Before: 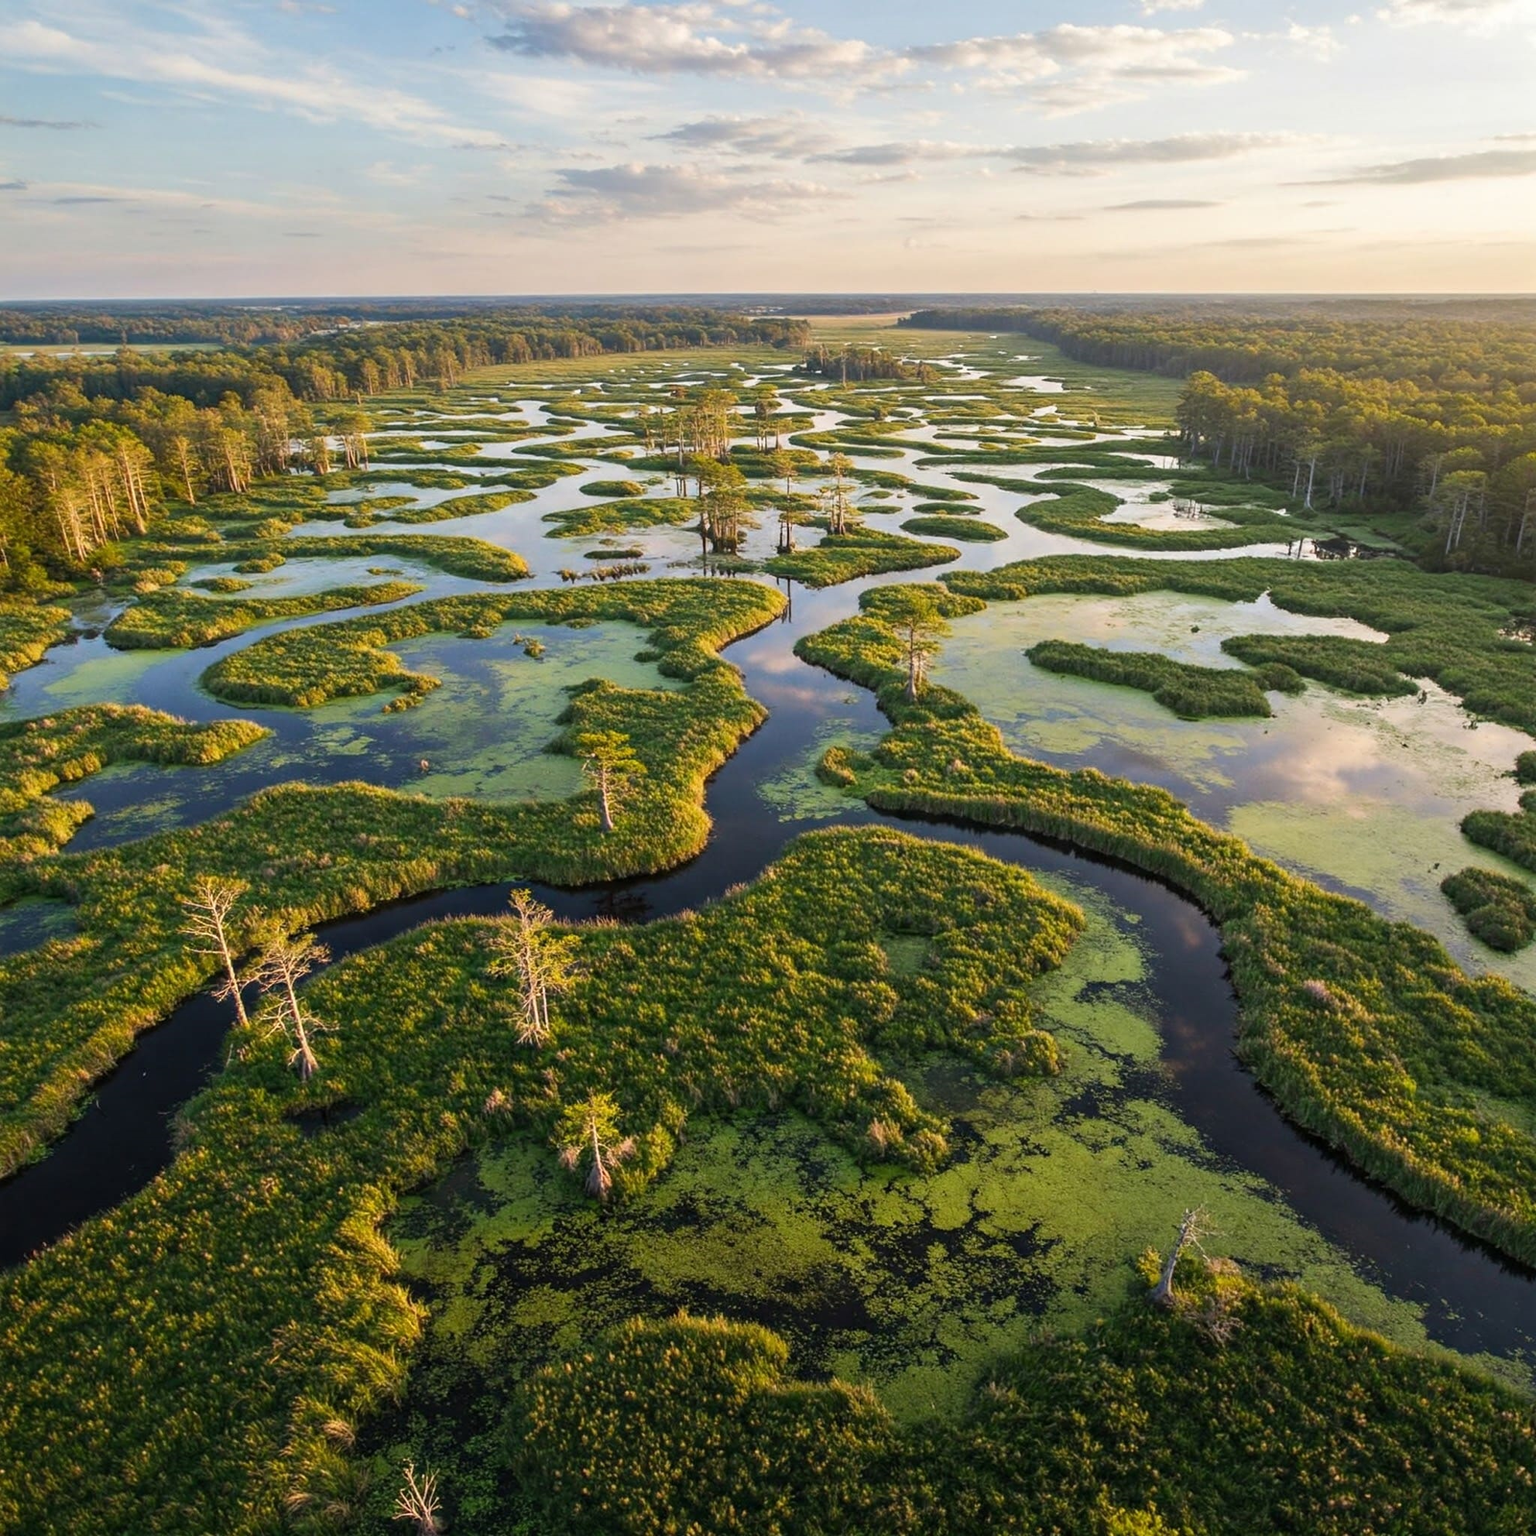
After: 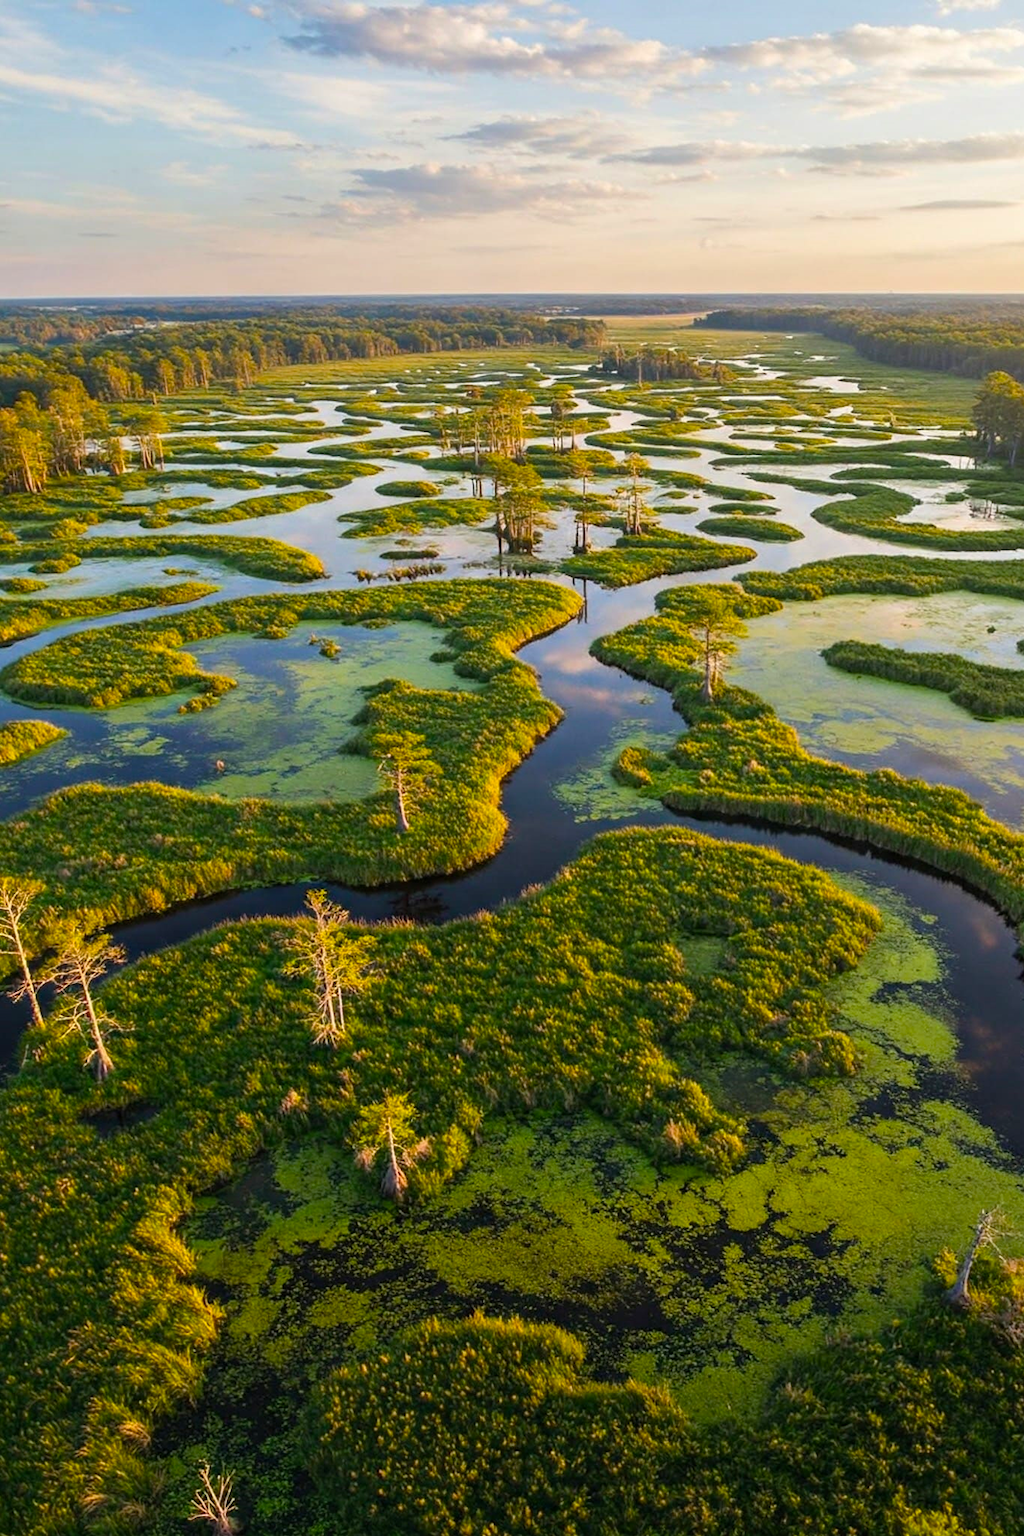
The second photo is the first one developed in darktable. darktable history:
color balance rgb: perceptual saturation grading › global saturation 30.859%, global vibrance 9.368%
crop and rotate: left 13.403%, right 19.897%
